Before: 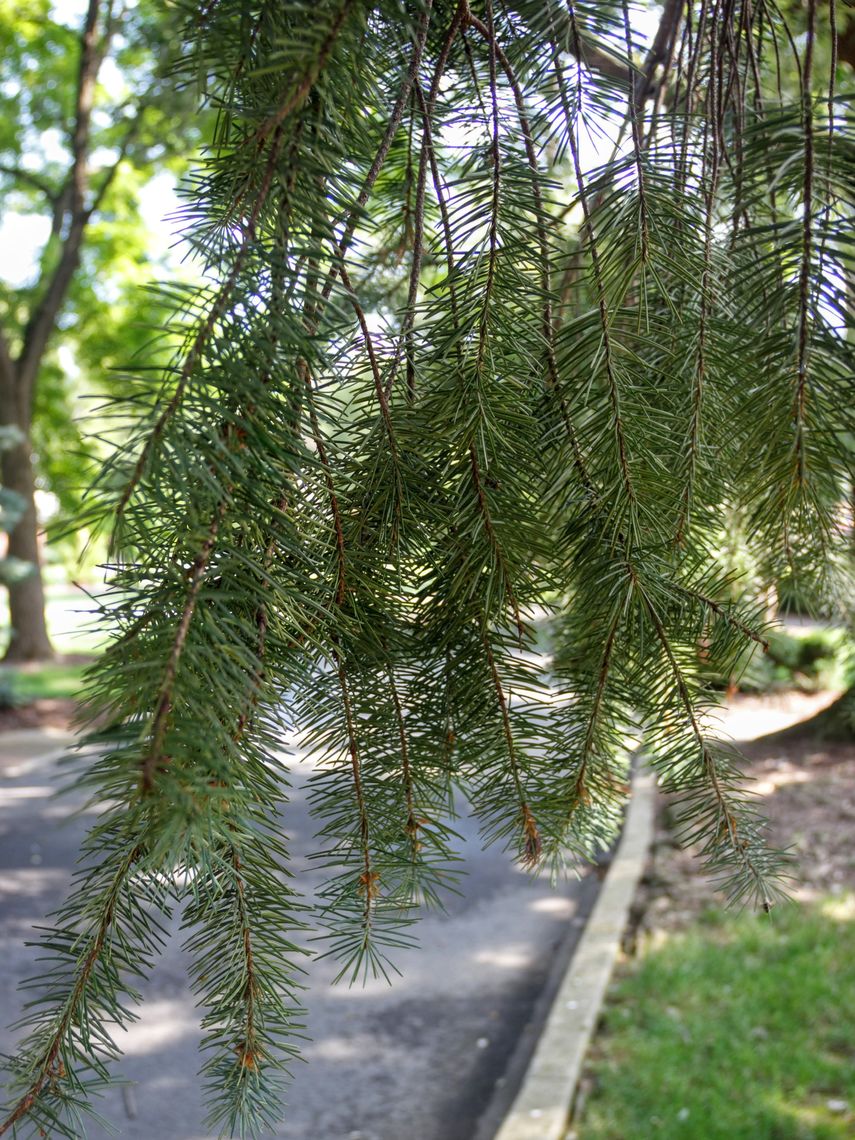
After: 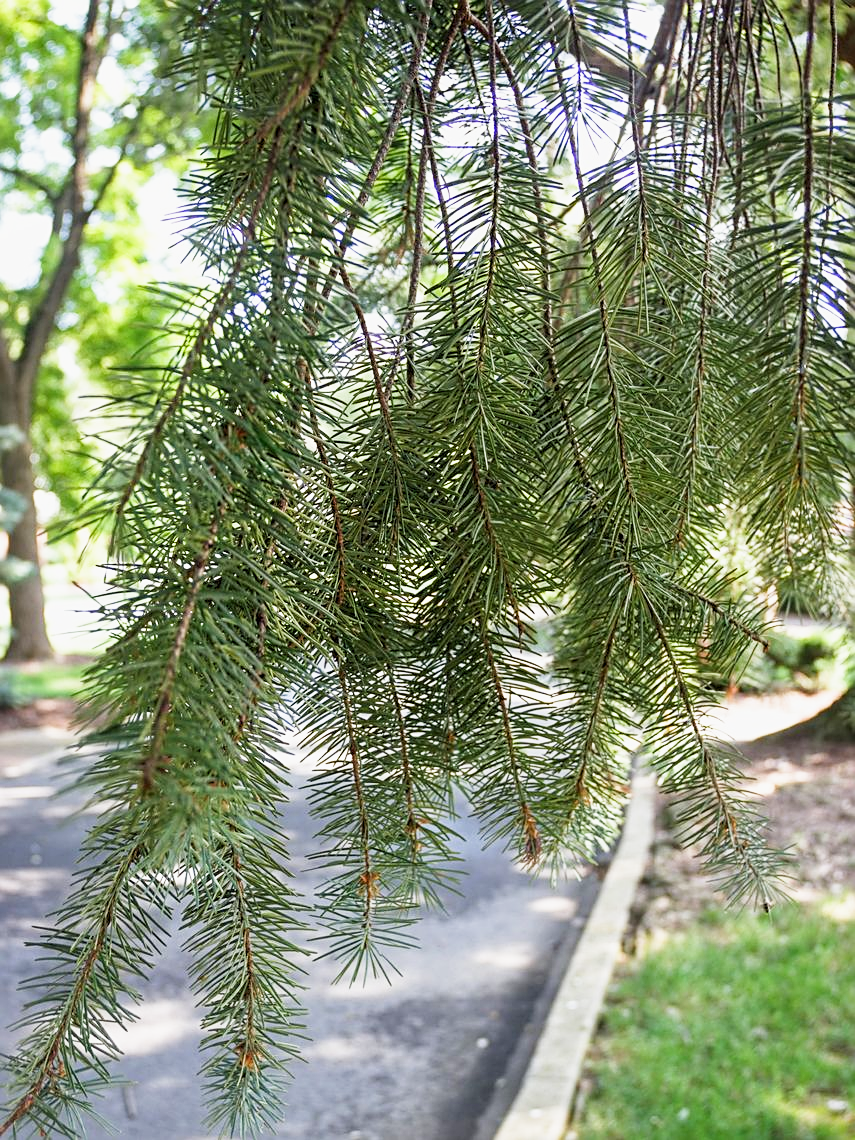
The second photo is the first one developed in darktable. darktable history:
exposure: black level correction 0, exposure 0.877 EV, compensate exposure bias true, compensate highlight preservation false
sharpen: on, module defaults
sigmoid: contrast 1.22, skew 0.65
